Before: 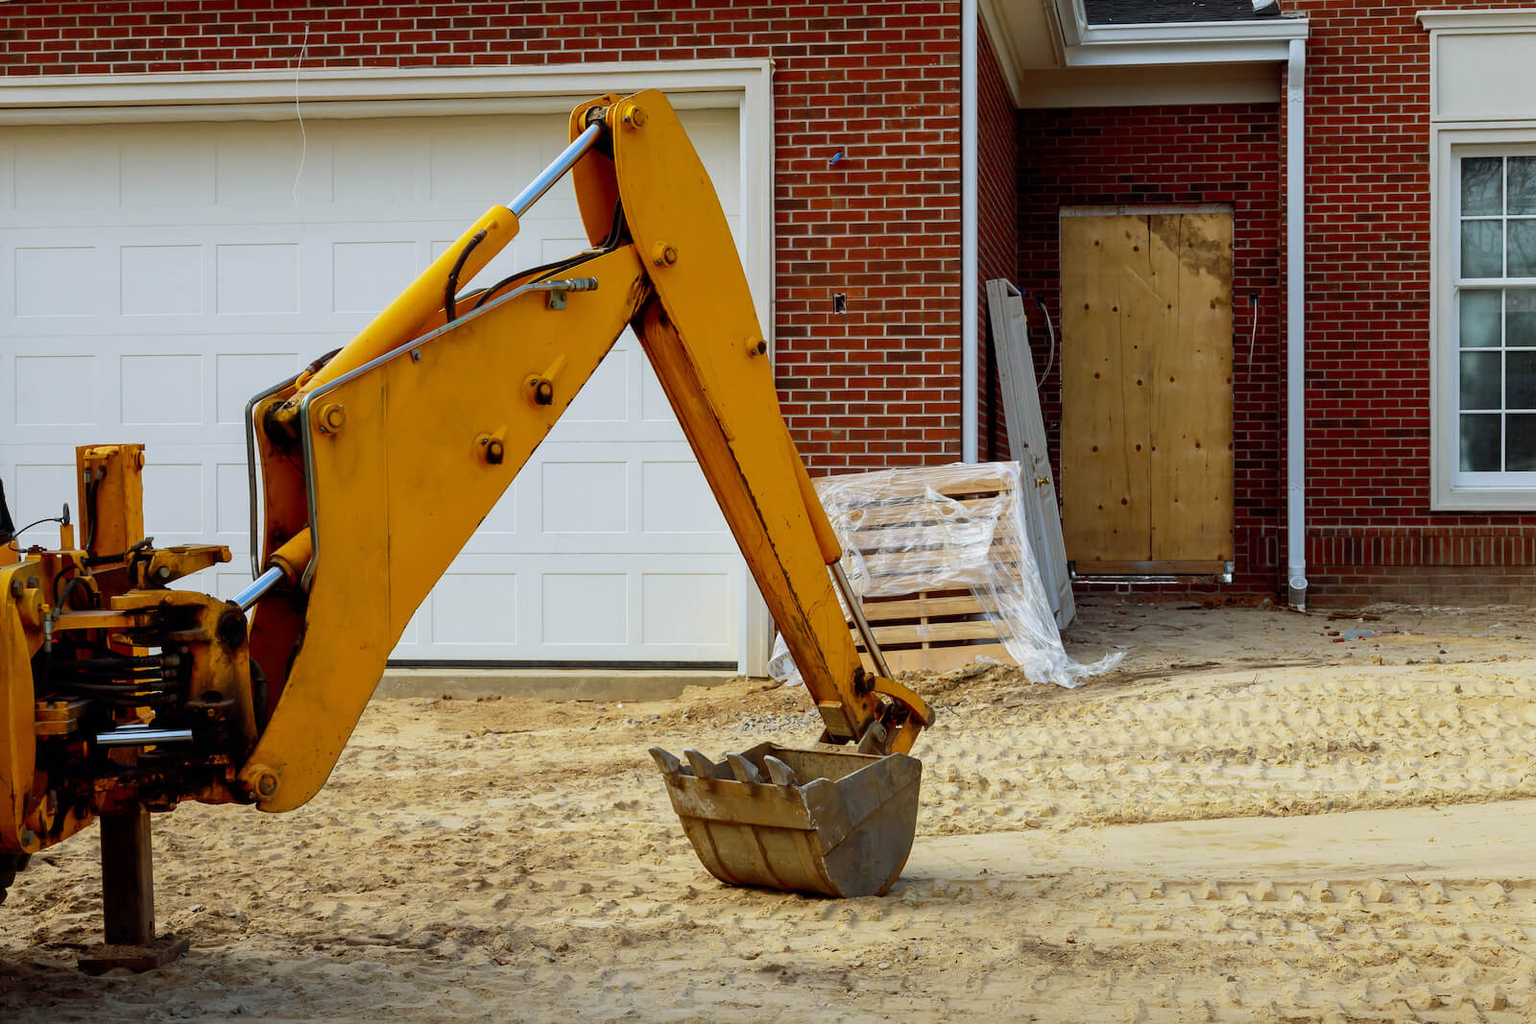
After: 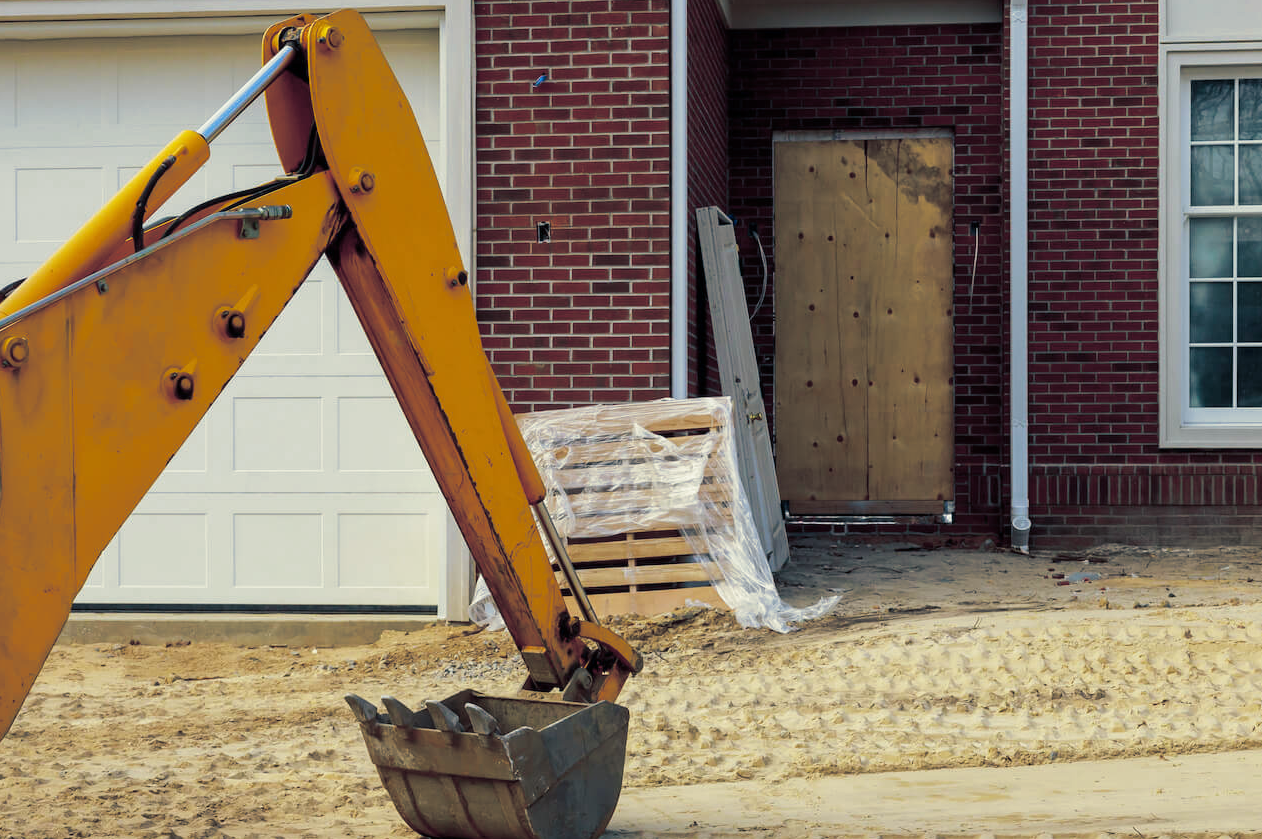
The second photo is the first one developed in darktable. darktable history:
crop and rotate: left 20.74%, top 7.912%, right 0.375%, bottom 13.378%
split-toning: shadows › hue 216°, shadows › saturation 1, highlights › hue 57.6°, balance -33.4
